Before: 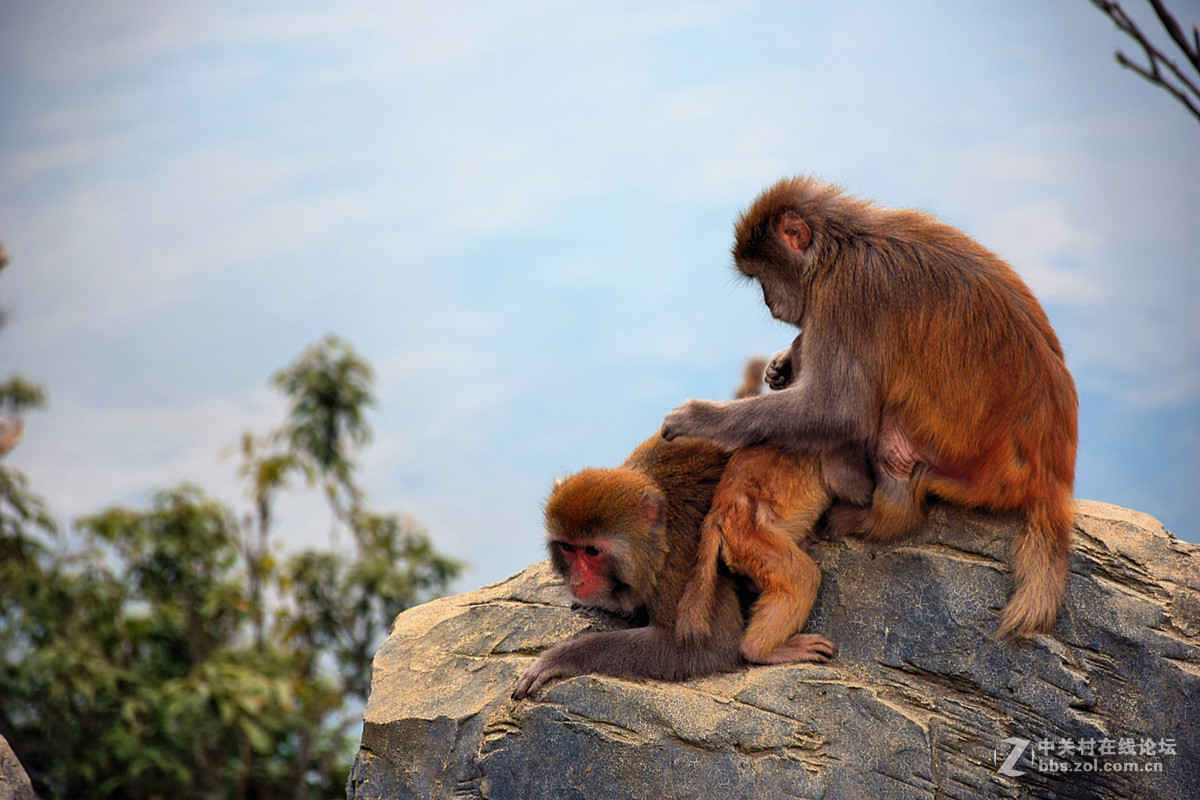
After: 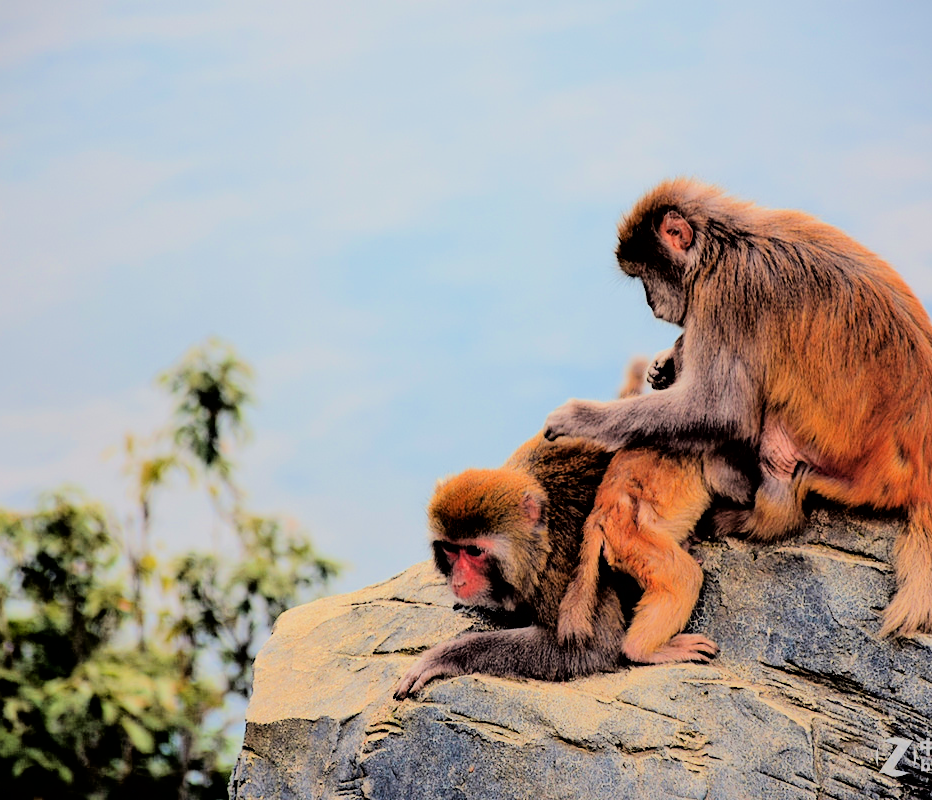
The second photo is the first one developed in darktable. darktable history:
filmic rgb: black relative exposure -4.41 EV, white relative exposure 5.04 EV, hardness 2.18, latitude 39.59%, contrast 1.149, highlights saturation mix 10.08%, shadows ↔ highlights balance 1.04%, color science v6 (2022)
tone equalizer: -7 EV 0.164 EV, -6 EV 0.626 EV, -5 EV 1.13 EV, -4 EV 1.34 EV, -3 EV 1.14 EV, -2 EV 0.6 EV, -1 EV 0.165 EV, edges refinement/feathering 500, mask exposure compensation -1.57 EV, preserve details no
crop: left 9.854%, right 12.453%
